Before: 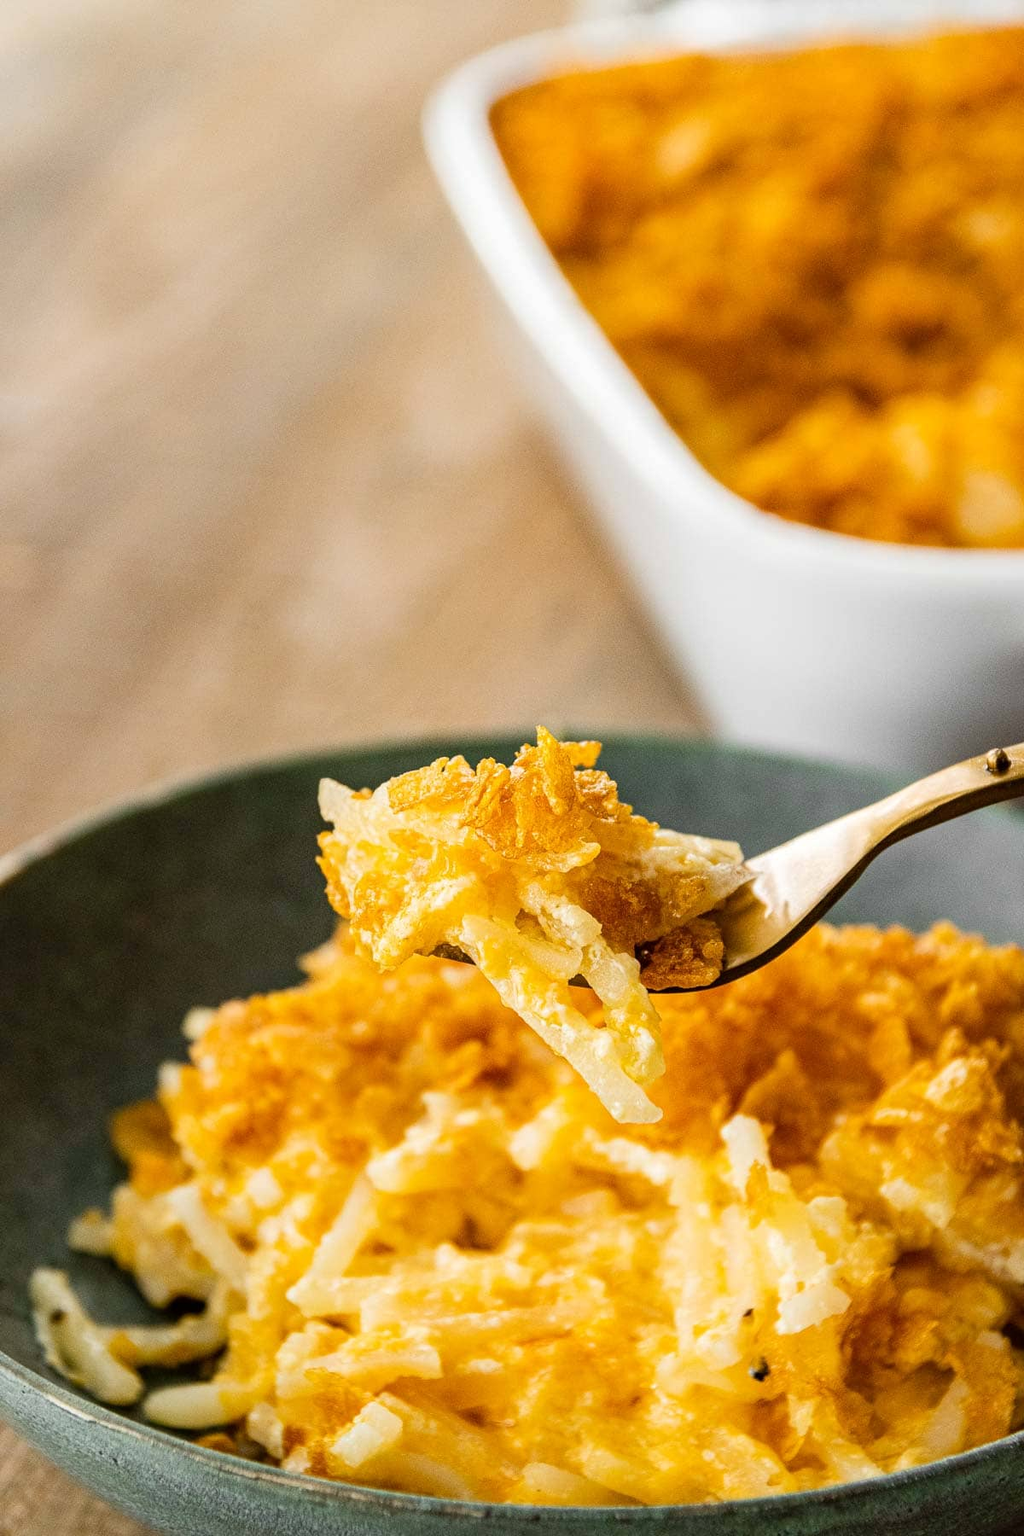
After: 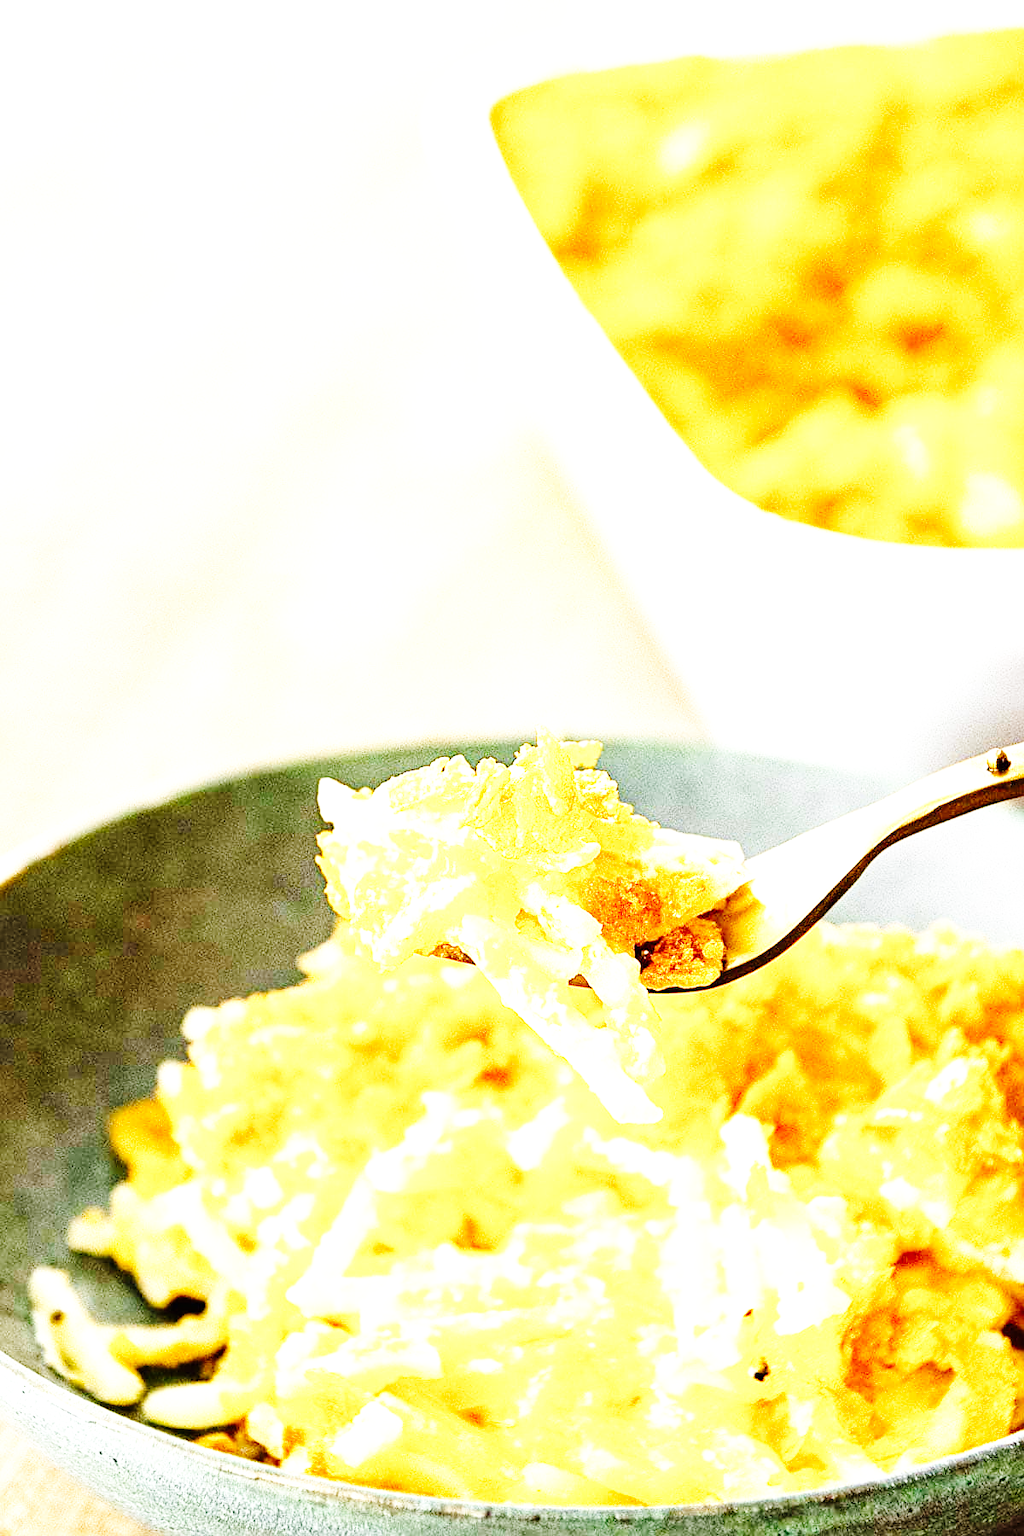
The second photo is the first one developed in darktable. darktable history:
exposure: black level correction 0, exposure 1.571 EV, compensate highlight preservation false
base curve: curves: ch0 [(0, 0) (0, 0) (0.002, 0.001) (0.008, 0.003) (0.019, 0.011) (0.037, 0.037) (0.064, 0.11) (0.102, 0.232) (0.152, 0.379) (0.216, 0.524) (0.296, 0.665) (0.394, 0.789) (0.512, 0.881) (0.651, 0.945) (0.813, 0.986) (1, 1)], preserve colors none
sharpen: on, module defaults
